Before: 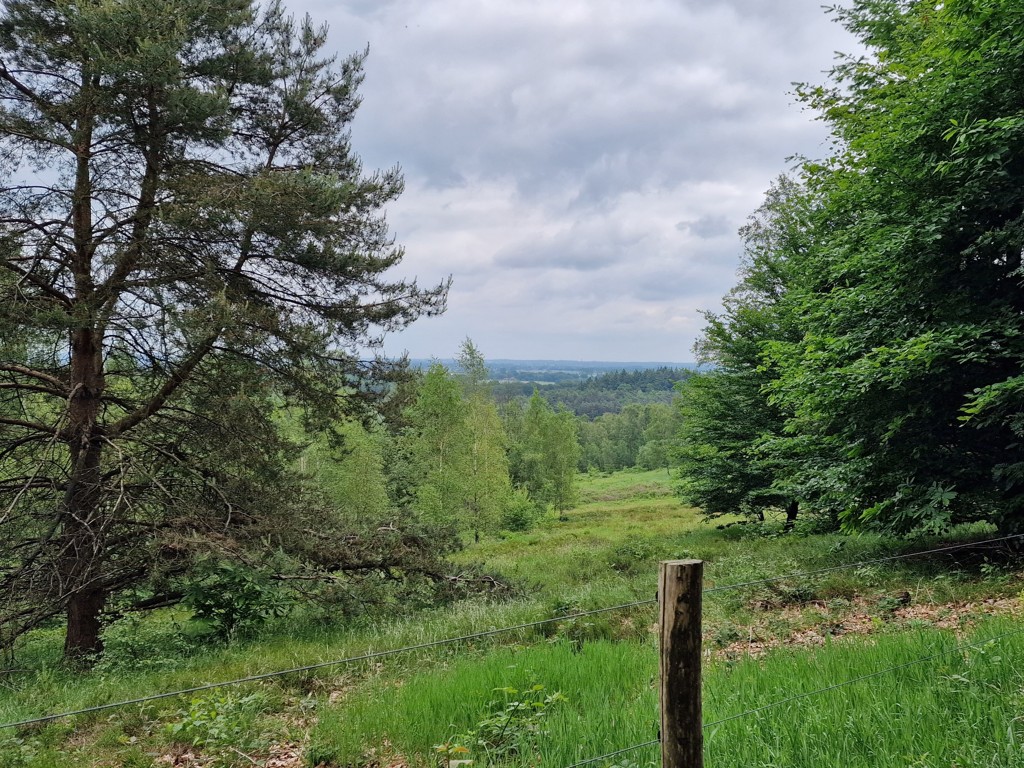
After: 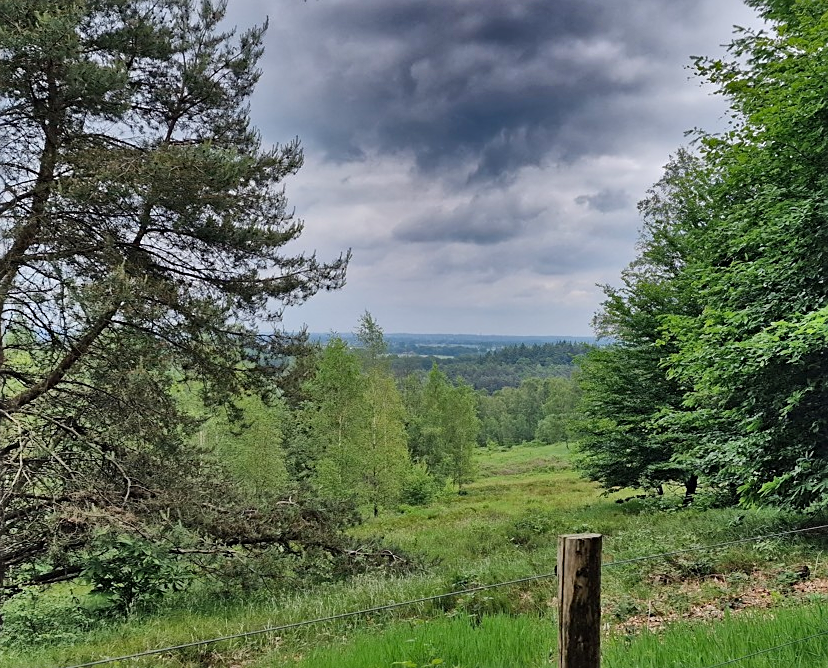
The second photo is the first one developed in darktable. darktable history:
sharpen: on, module defaults
crop: left 9.929%, top 3.475%, right 9.188%, bottom 9.529%
contrast equalizer: y [[0.5 ×4, 0.483, 0.43], [0.5 ×6], [0.5 ×6], [0 ×6], [0 ×6]]
shadows and highlights: radius 123.98, shadows 100, white point adjustment -3, highlights -100, highlights color adjustment 89.84%, soften with gaussian
